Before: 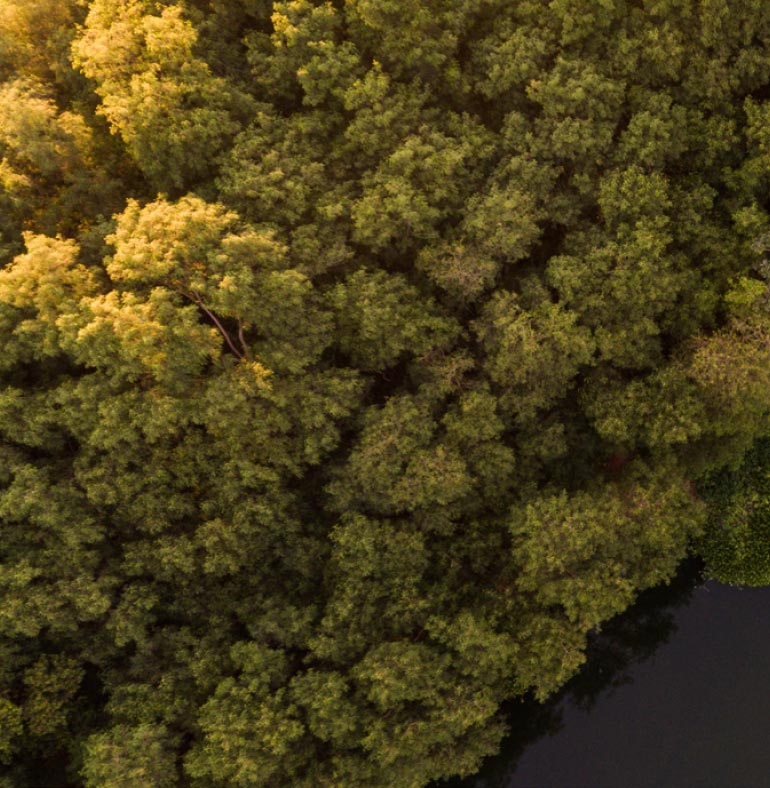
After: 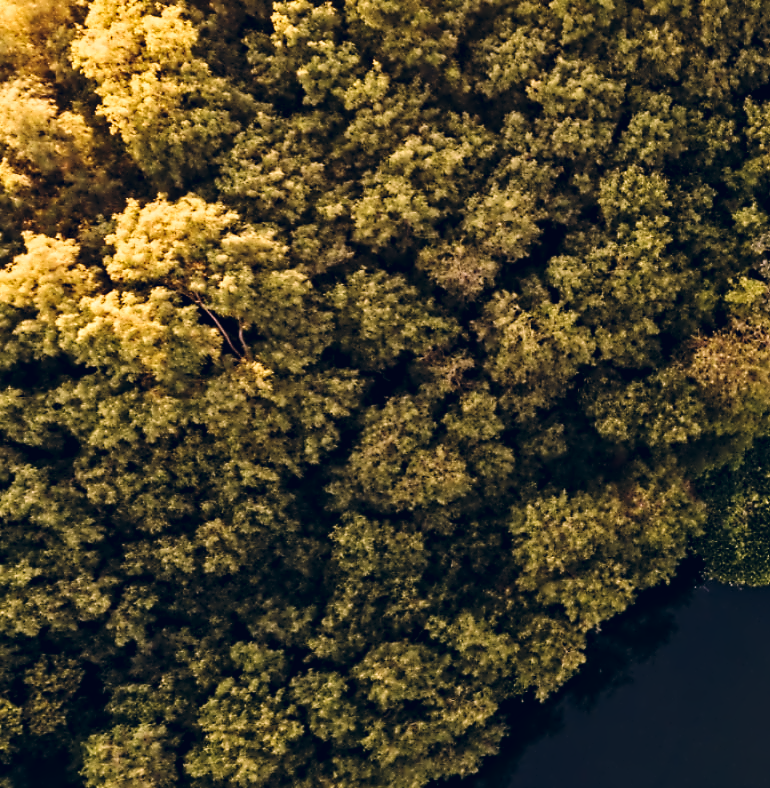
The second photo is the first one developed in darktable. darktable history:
color correction: highlights a* 14.46, highlights b* 5.85, shadows a* -5.53, shadows b* -15.24, saturation 0.85
contrast equalizer: octaves 7, y [[0.5, 0.542, 0.583, 0.625, 0.667, 0.708], [0.5 ×6], [0.5 ×6], [0, 0.033, 0.067, 0.1, 0.133, 0.167], [0, 0.05, 0.1, 0.15, 0.2, 0.25]]
base curve: curves: ch0 [(0, 0) (0.036, 0.025) (0.121, 0.166) (0.206, 0.329) (0.605, 0.79) (1, 1)], preserve colors none
